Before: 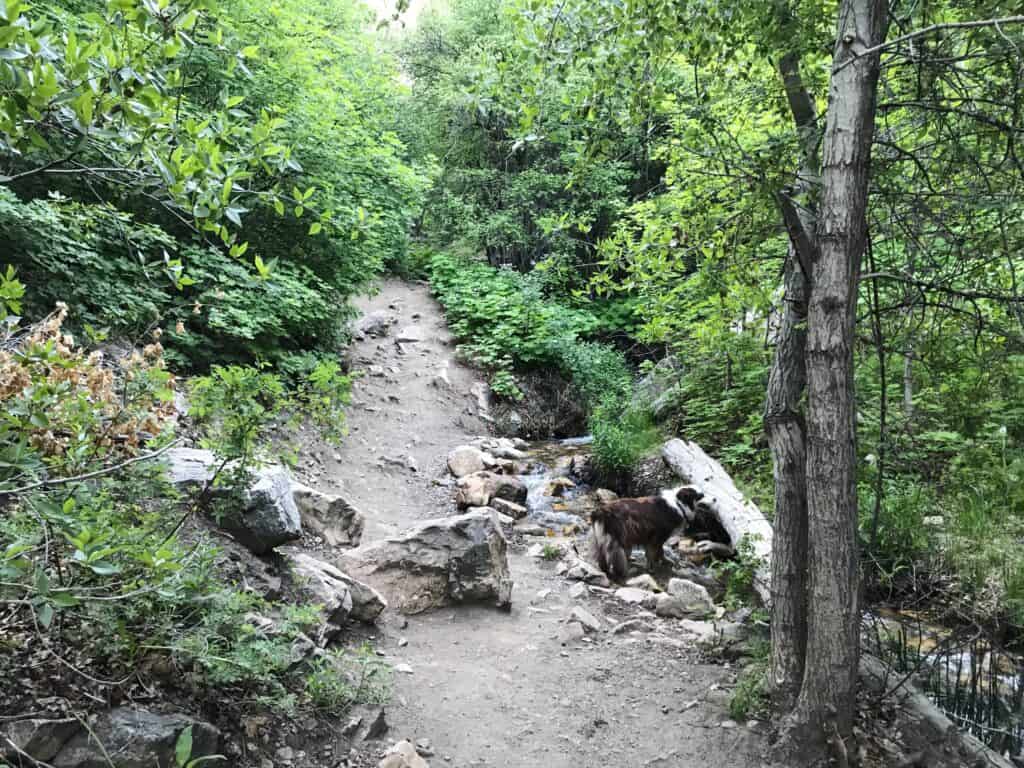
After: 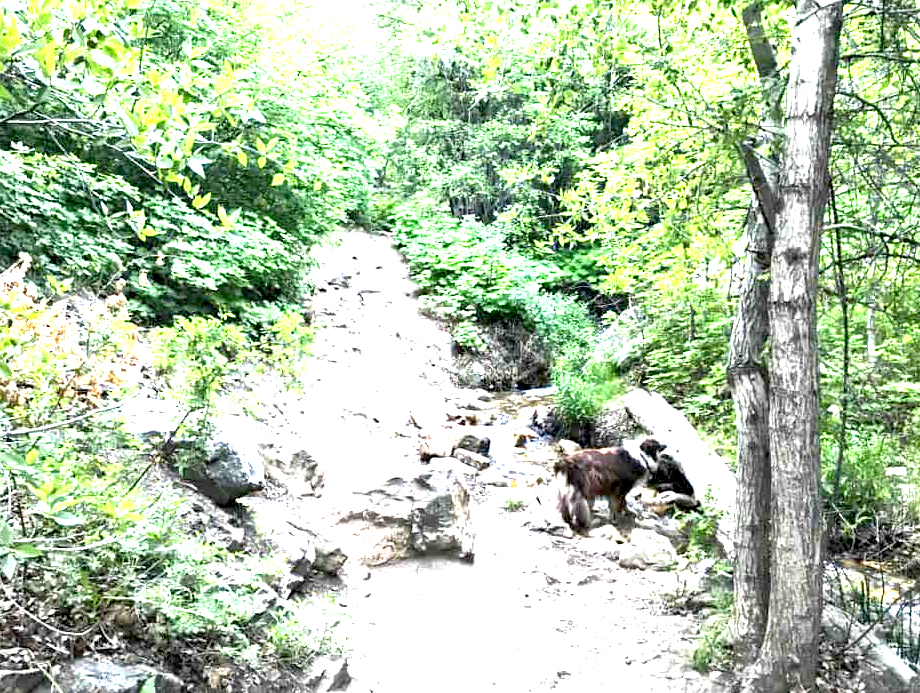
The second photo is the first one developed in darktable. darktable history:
exposure: black level correction 0.005, exposure 2.071 EV, compensate exposure bias true, compensate highlight preservation false
crop: left 3.7%, top 6.417%, right 6.448%, bottom 3.25%
